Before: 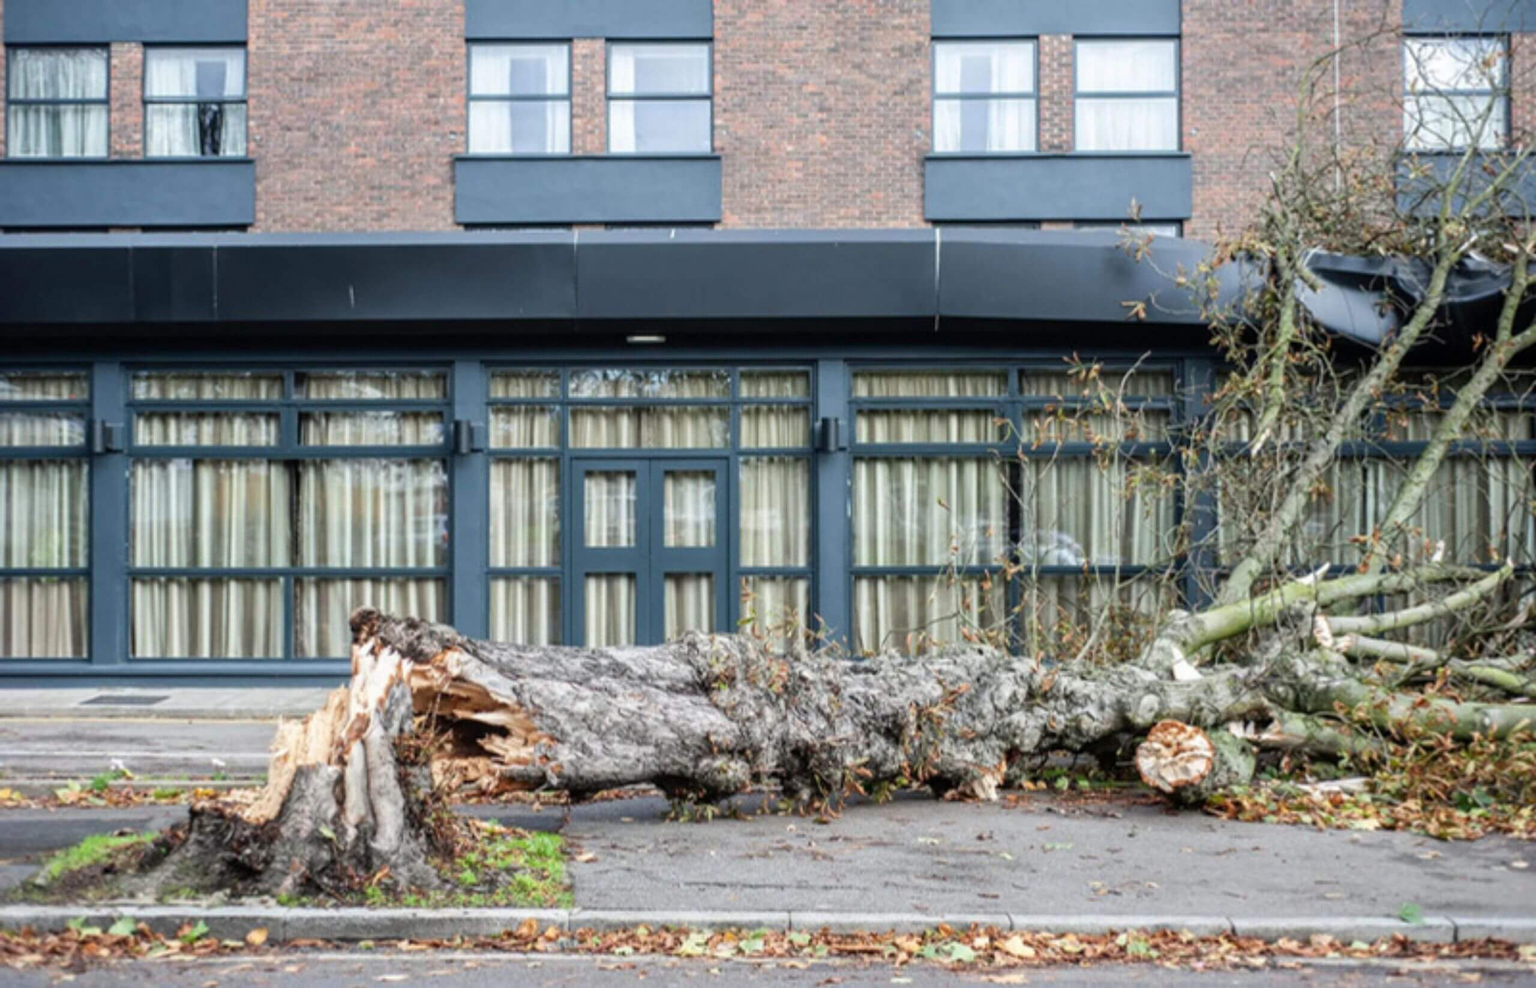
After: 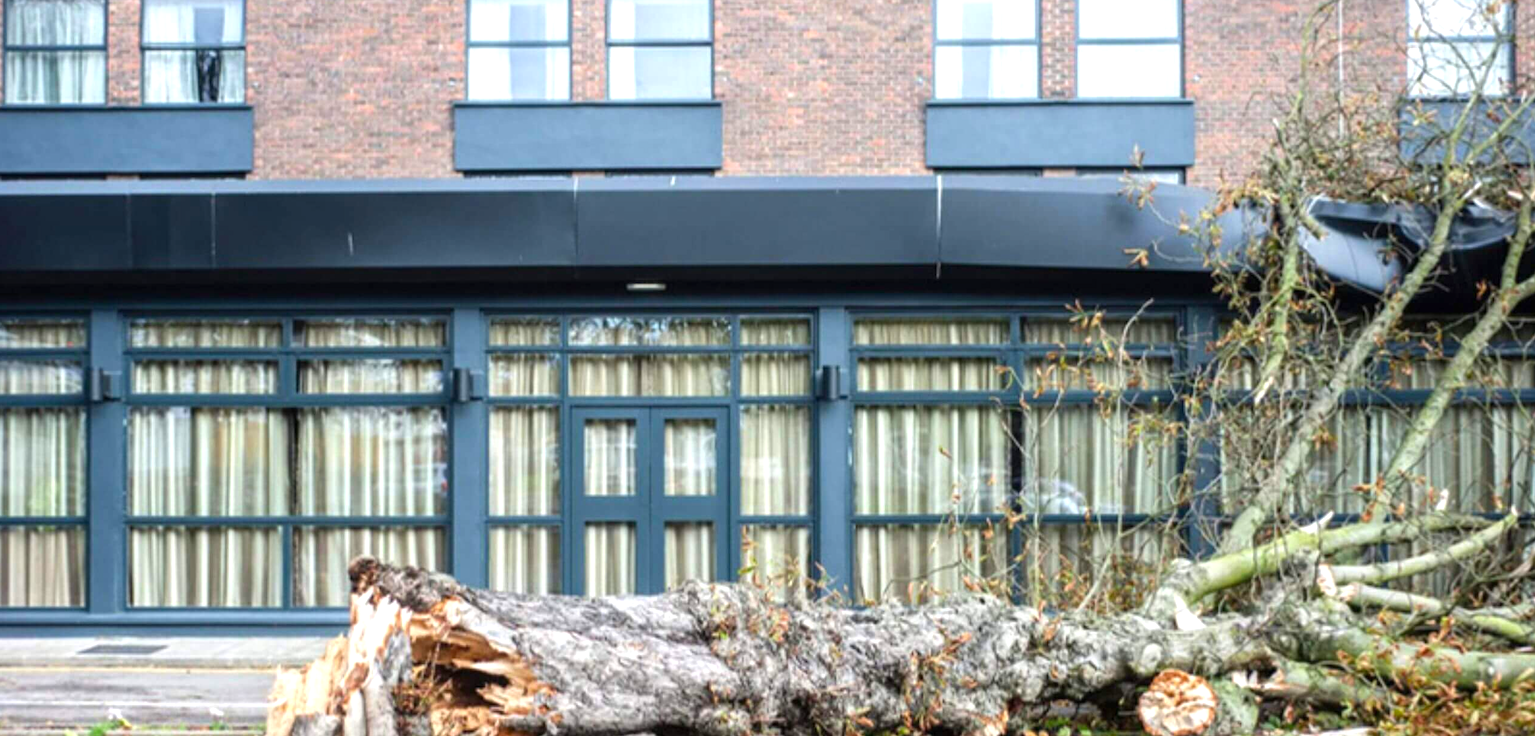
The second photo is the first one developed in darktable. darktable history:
exposure: black level correction 0, exposure 0.499 EV, compensate exposure bias true, compensate highlight preservation false
crop: left 0.214%, top 5.465%, bottom 19.93%
color balance rgb: perceptual saturation grading › global saturation 0.161%, global vibrance 31.589%
